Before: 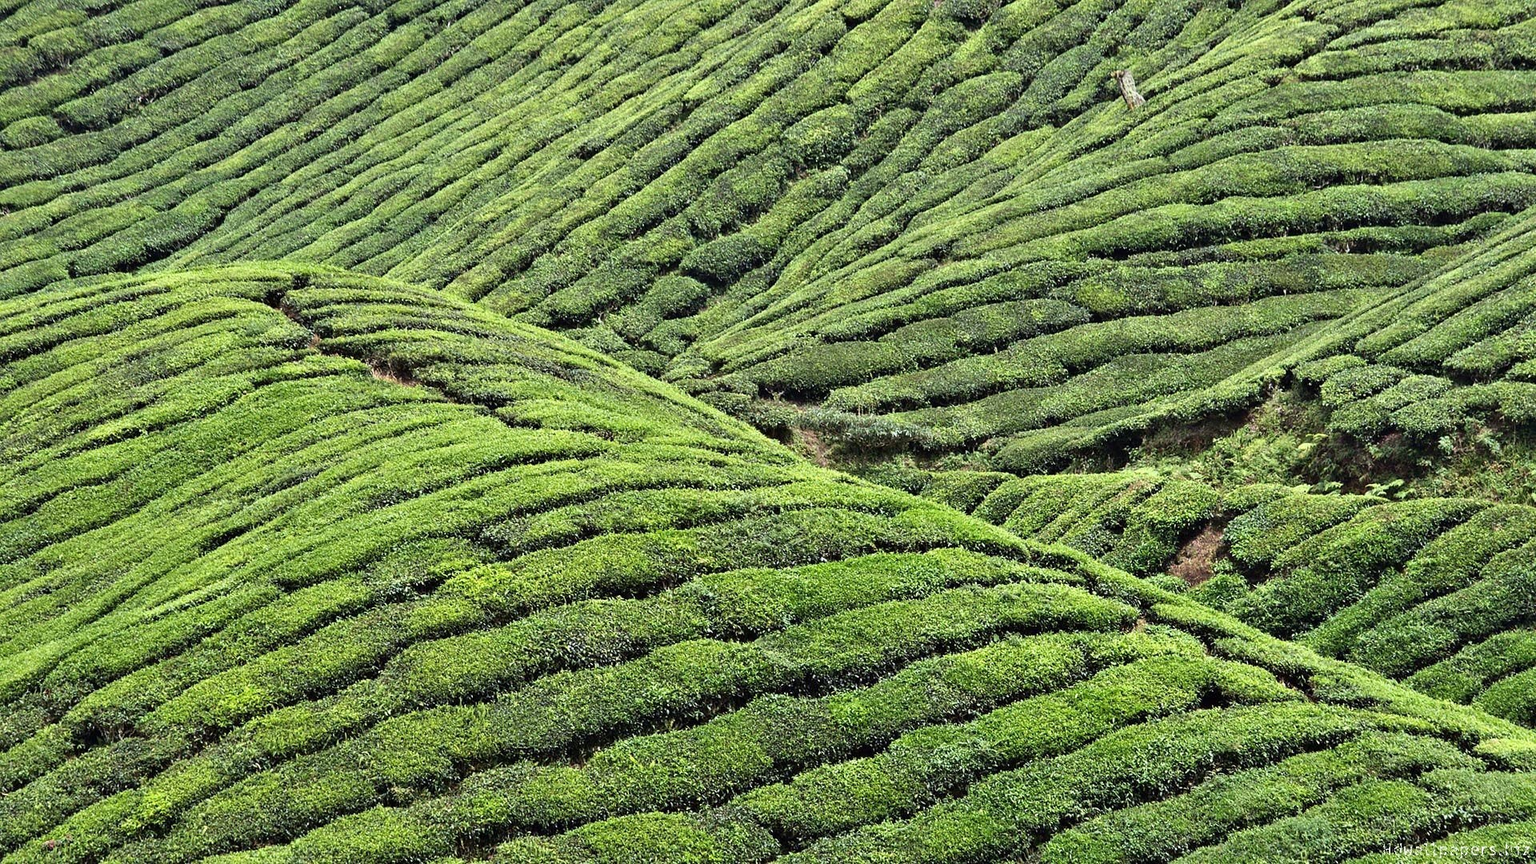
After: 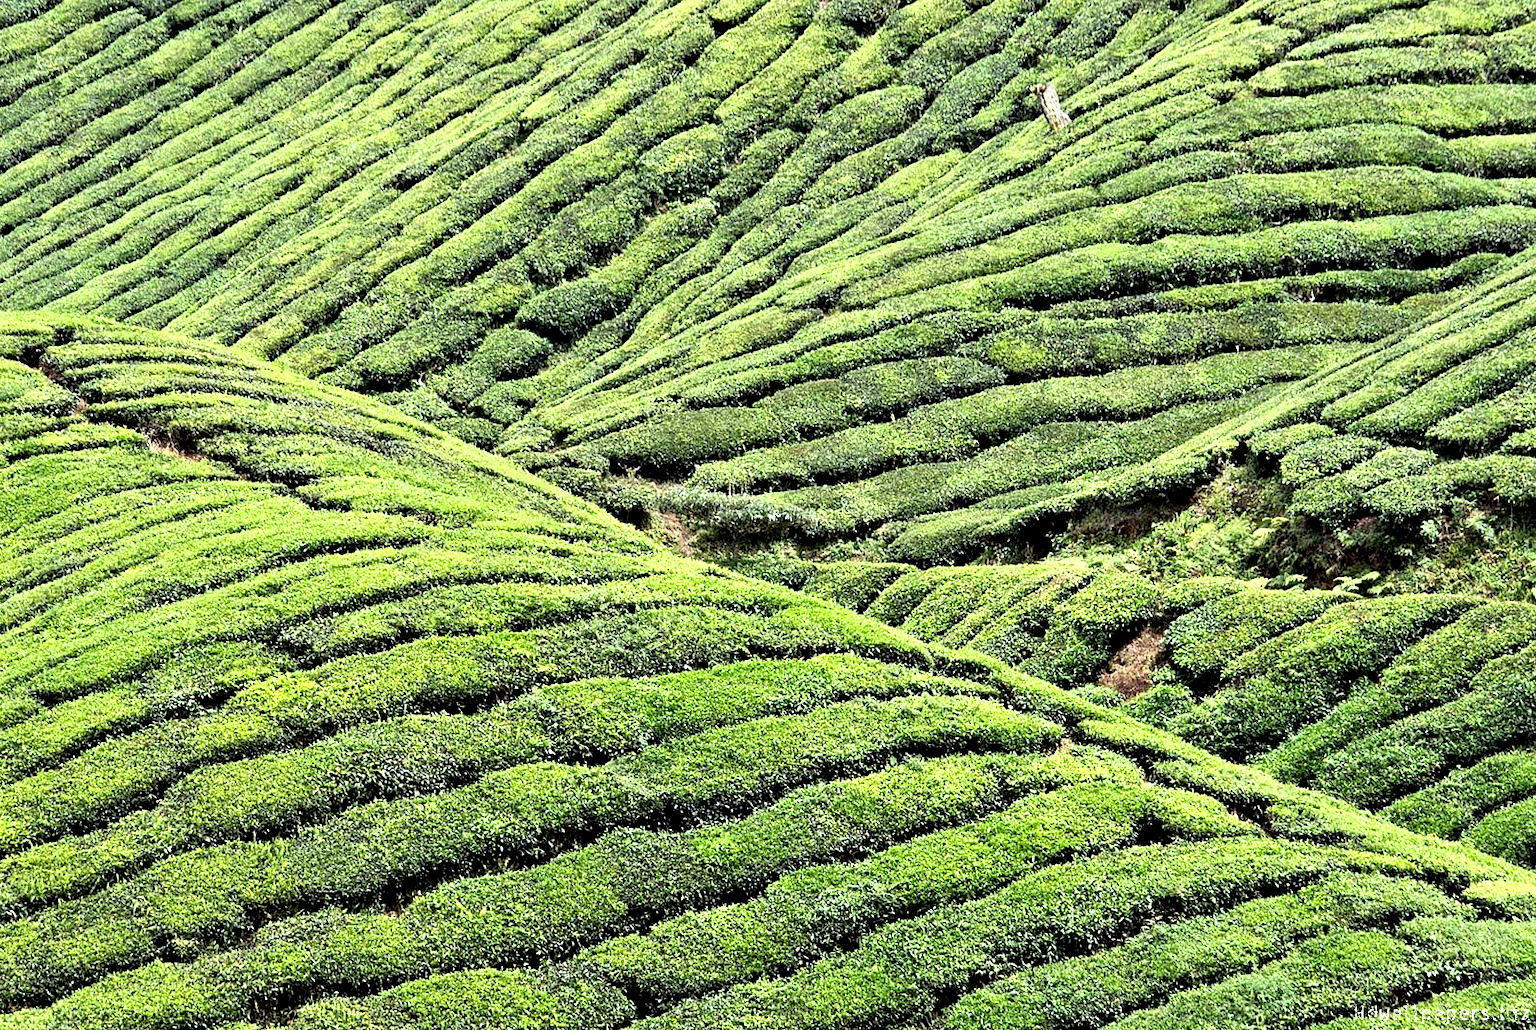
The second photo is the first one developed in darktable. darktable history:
crop: left 16.145%
rgb curve: curves: ch0 [(0, 0) (0.078, 0.051) (0.929, 0.956) (1, 1)], compensate middle gray true
exposure: black level correction 0.012, exposure 0.7 EV, compensate exposure bias true, compensate highlight preservation false
